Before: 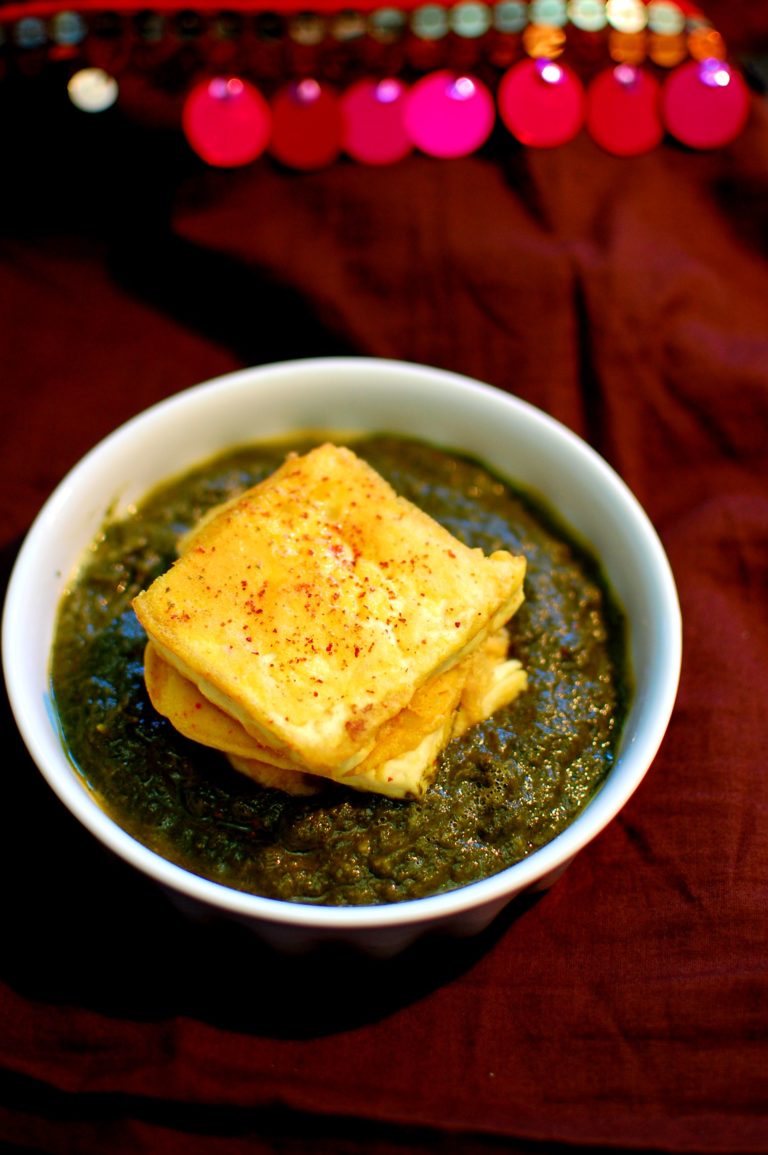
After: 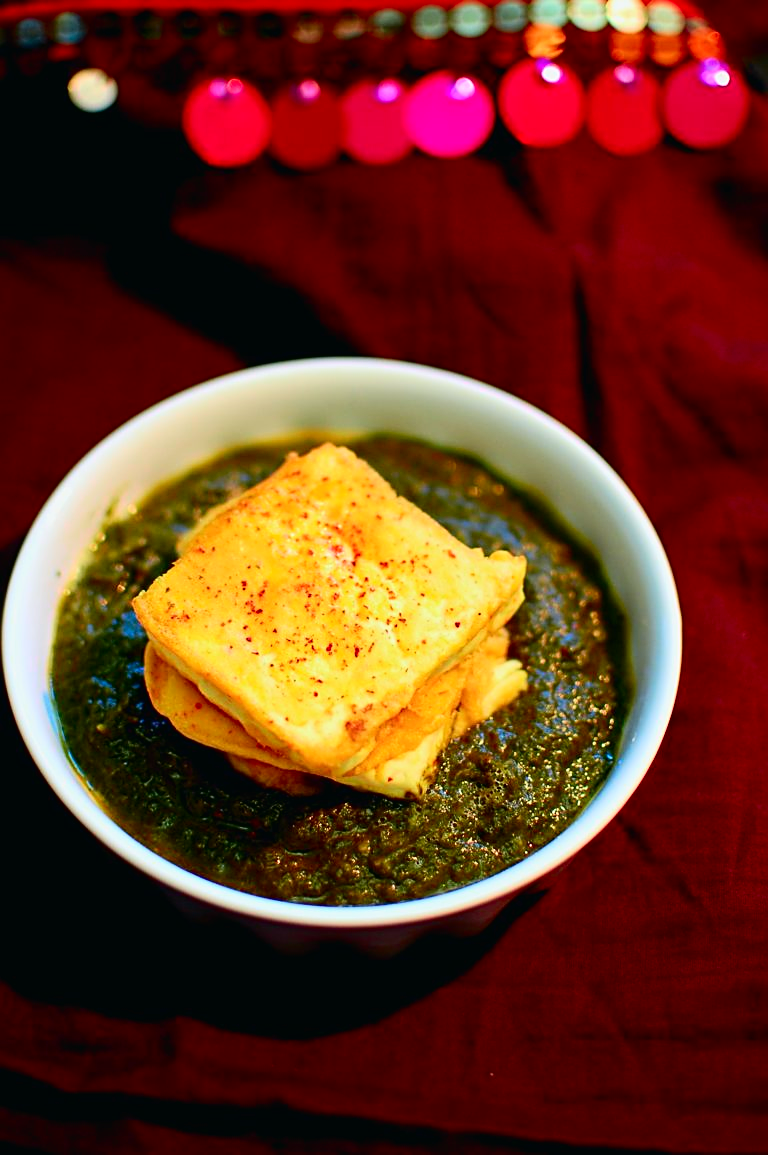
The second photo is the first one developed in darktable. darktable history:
sharpen: on, module defaults
tone curve: curves: ch0 [(0, 0.011) (0.139, 0.106) (0.295, 0.271) (0.499, 0.523) (0.739, 0.782) (0.857, 0.879) (1, 0.967)]; ch1 [(0, 0) (0.291, 0.229) (0.394, 0.365) (0.469, 0.456) (0.507, 0.504) (0.527, 0.546) (0.571, 0.614) (0.725, 0.779) (1, 1)]; ch2 [(0, 0) (0.125, 0.089) (0.35, 0.317) (0.437, 0.42) (0.502, 0.499) (0.537, 0.551) (0.613, 0.636) (1, 1)], color space Lab, independent channels, preserve colors none
